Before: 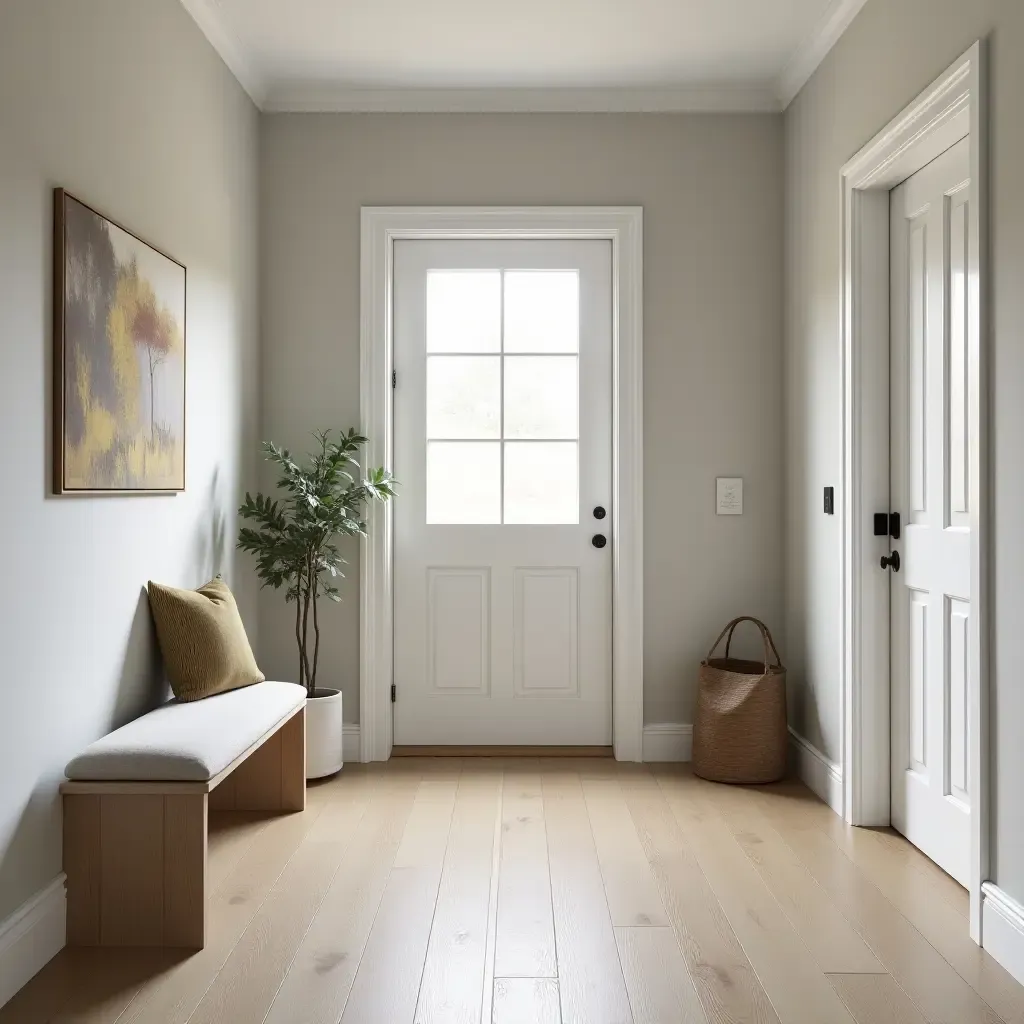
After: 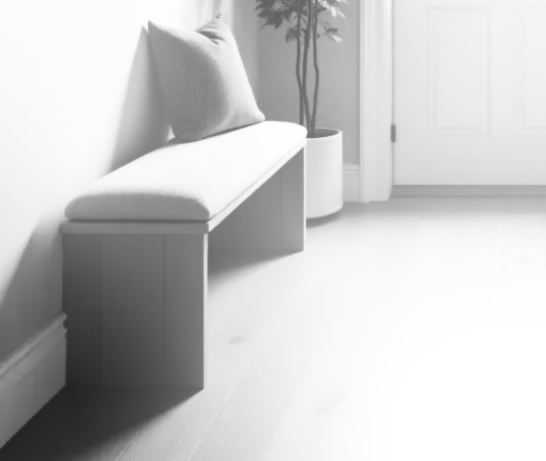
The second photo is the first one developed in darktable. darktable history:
lowpass: radius 0.76, contrast 1.56, saturation 0, unbound 0
contrast brightness saturation: saturation -1
bloom: threshold 82.5%, strength 16.25%
white balance: red 0.948, green 1.02, blue 1.176
crop and rotate: top 54.778%, right 46.61%, bottom 0.159%
